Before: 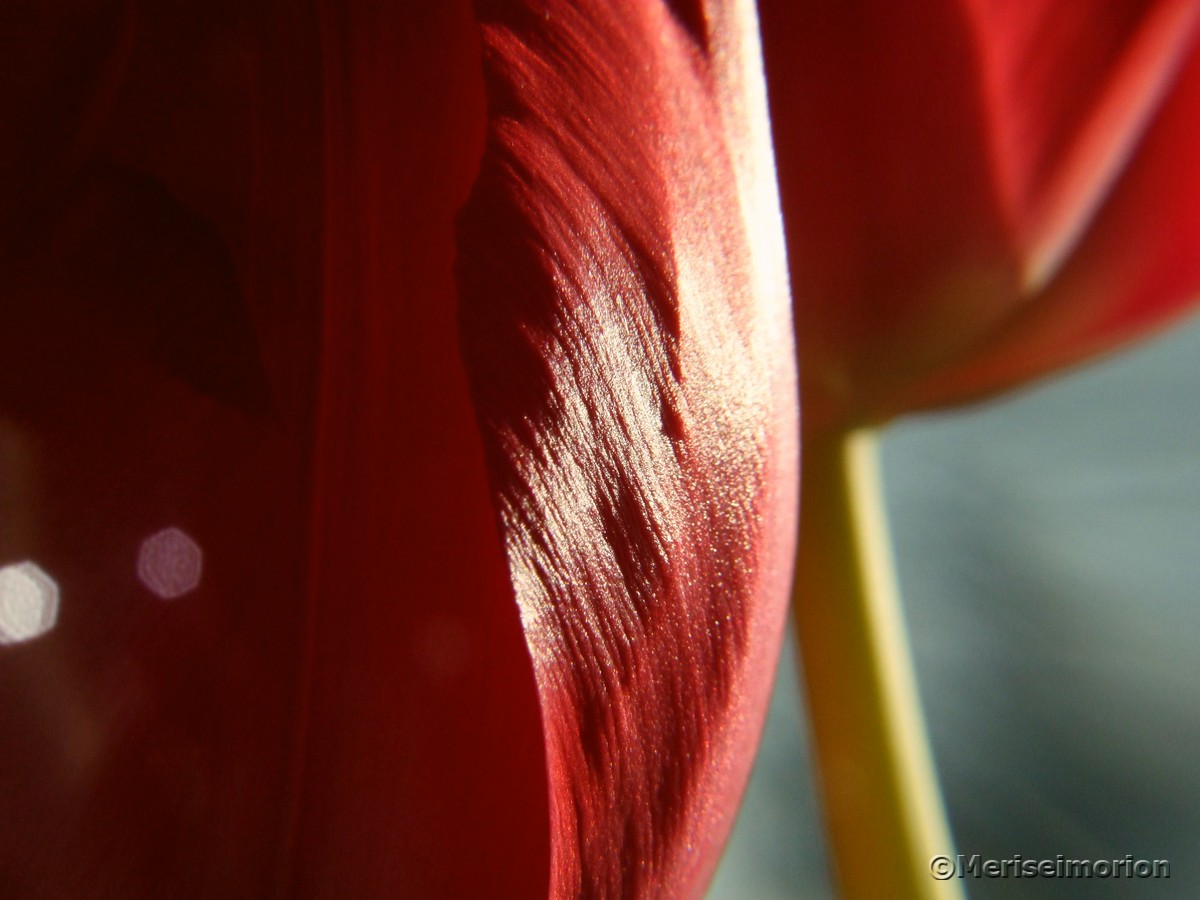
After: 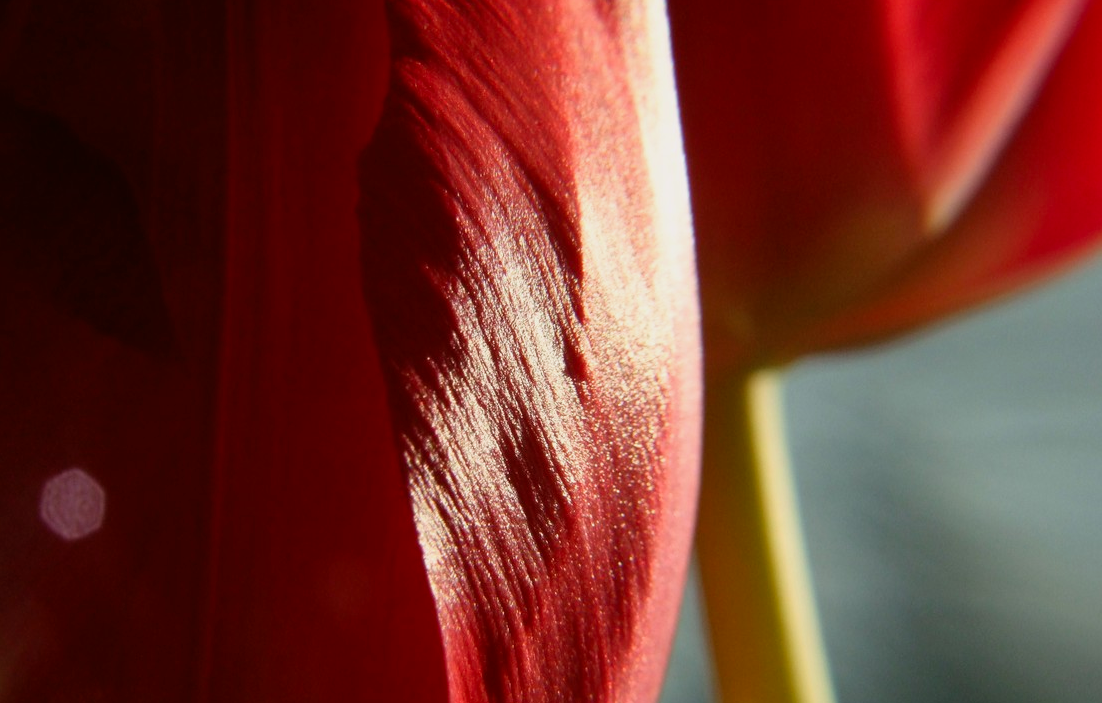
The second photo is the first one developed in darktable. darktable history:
crop: left 8.09%, top 6.627%, bottom 15.213%
color zones: curves: ch1 [(0, 0.523) (0.143, 0.545) (0.286, 0.52) (0.429, 0.506) (0.571, 0.503) (0.714, 0.503) (0.857, 0.508) (1, 0.523)]
filmic rgb: black relative exposure -9.44 EV, white relative exposure 3.05 EV, hardness 6.12
